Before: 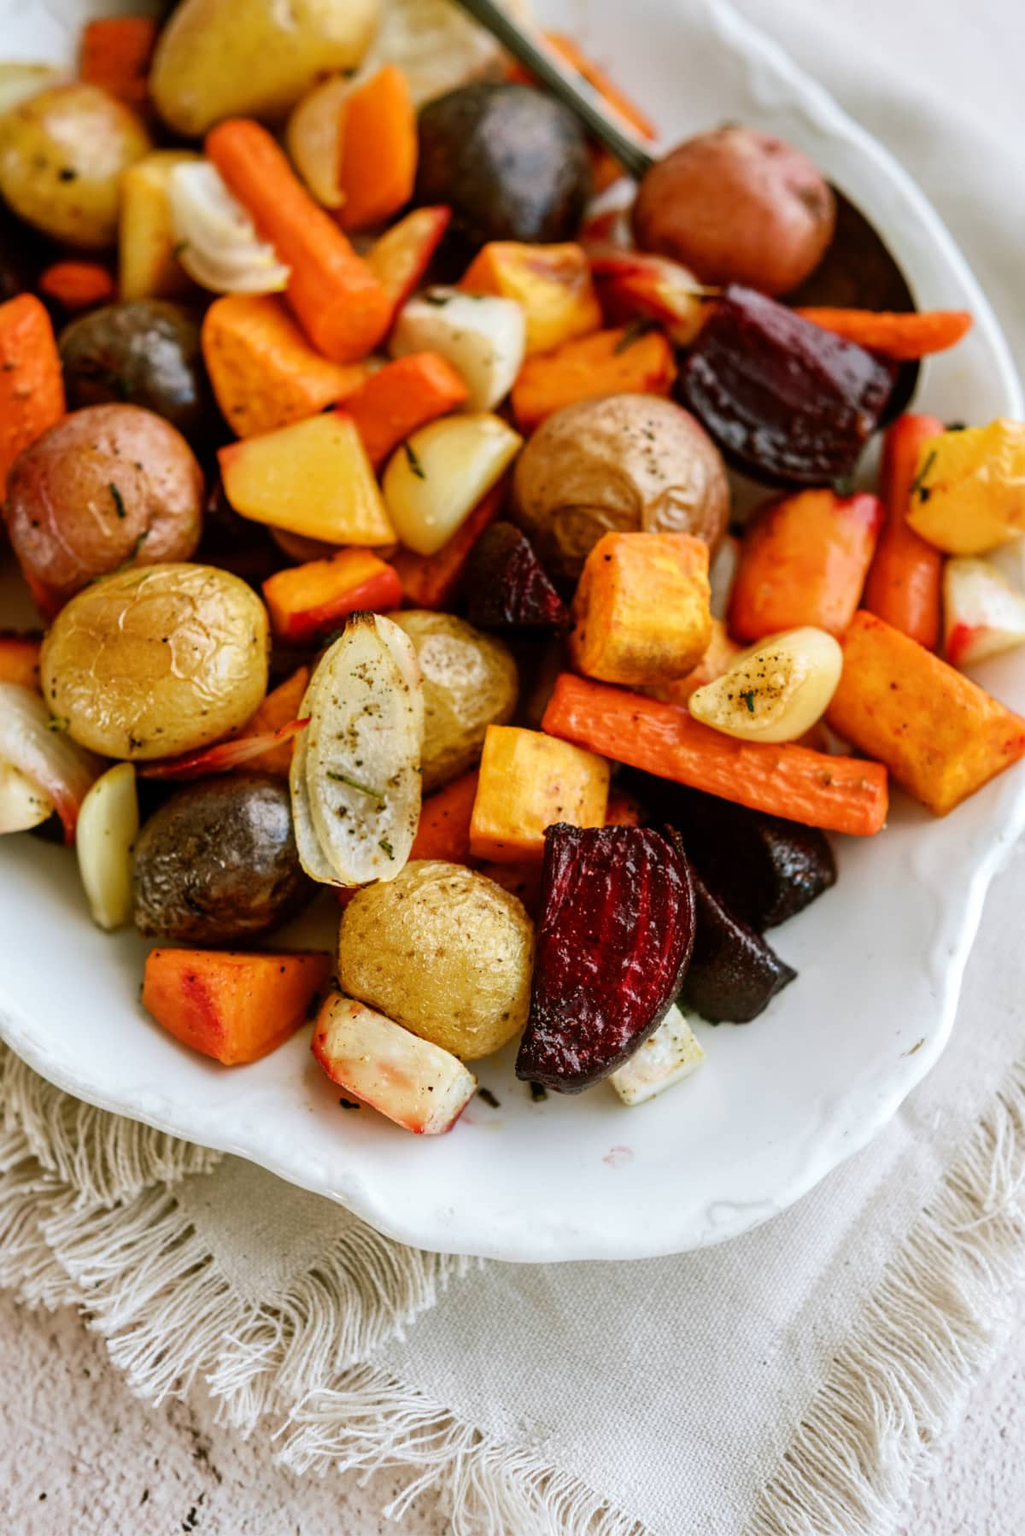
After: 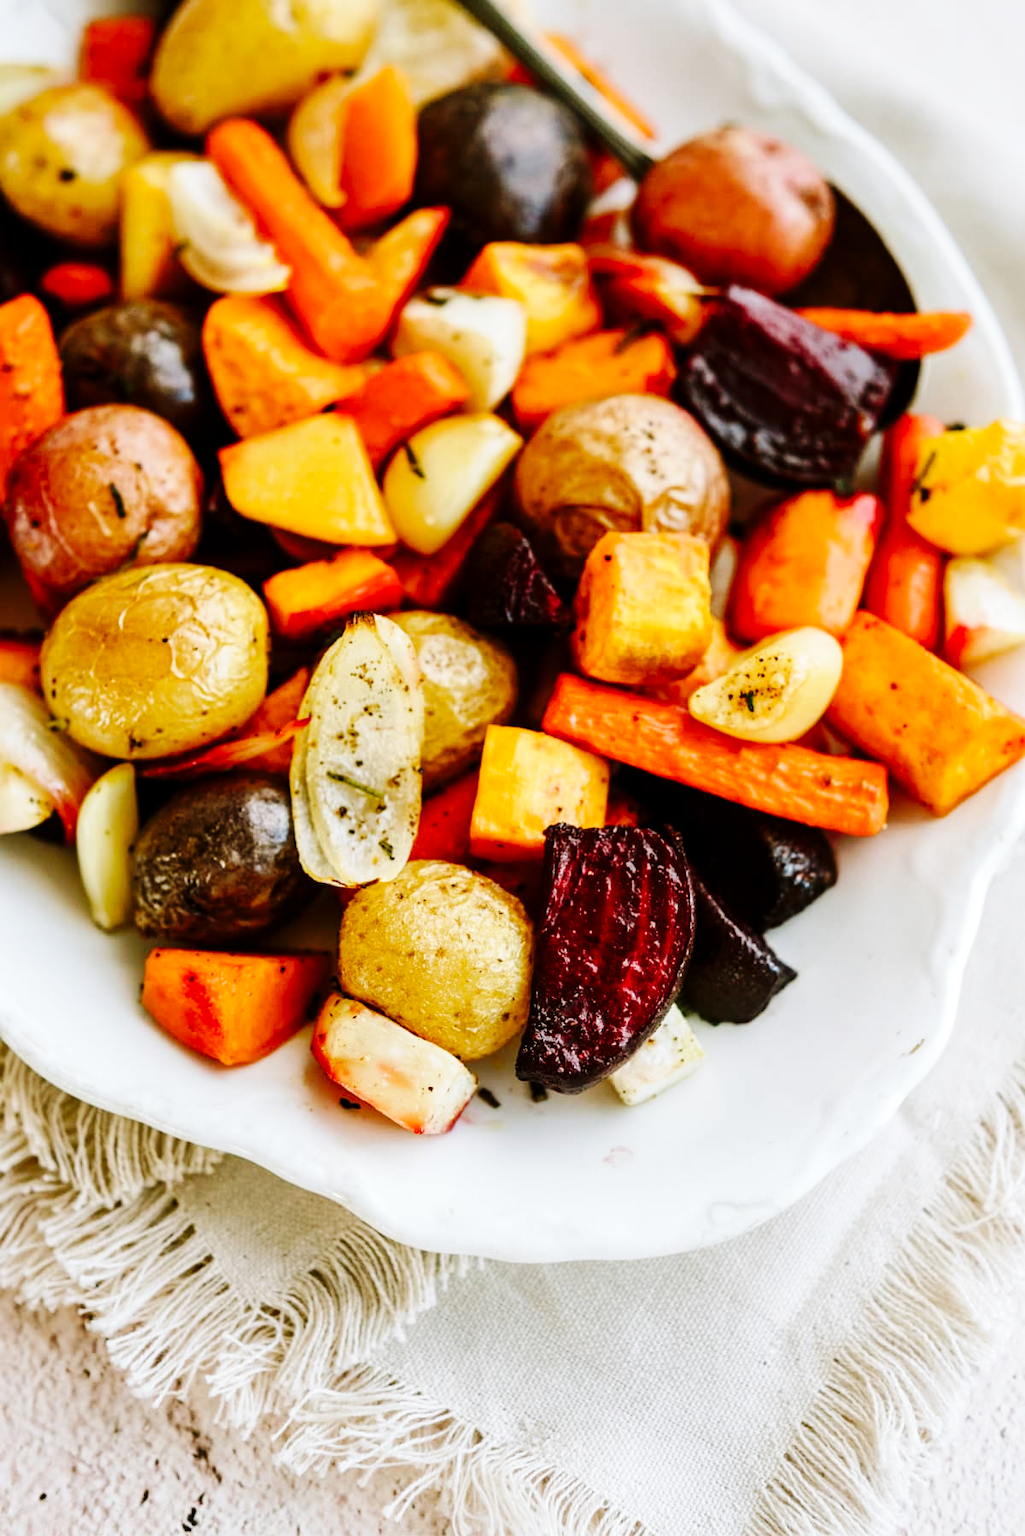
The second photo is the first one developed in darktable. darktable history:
base curve: curves: ch0 [(0, 0) (0.036, 0.025) (0.121, 0.166) (0.206, 0.329) (0.605, 0.79) (1, 1)], preserve colors none
exposure: black level correction 0.001, compensate highlight preservation false
tone equalizer: edges refinement/feathering 500, mask exposure compensation -1.57 EV, preserve details no
